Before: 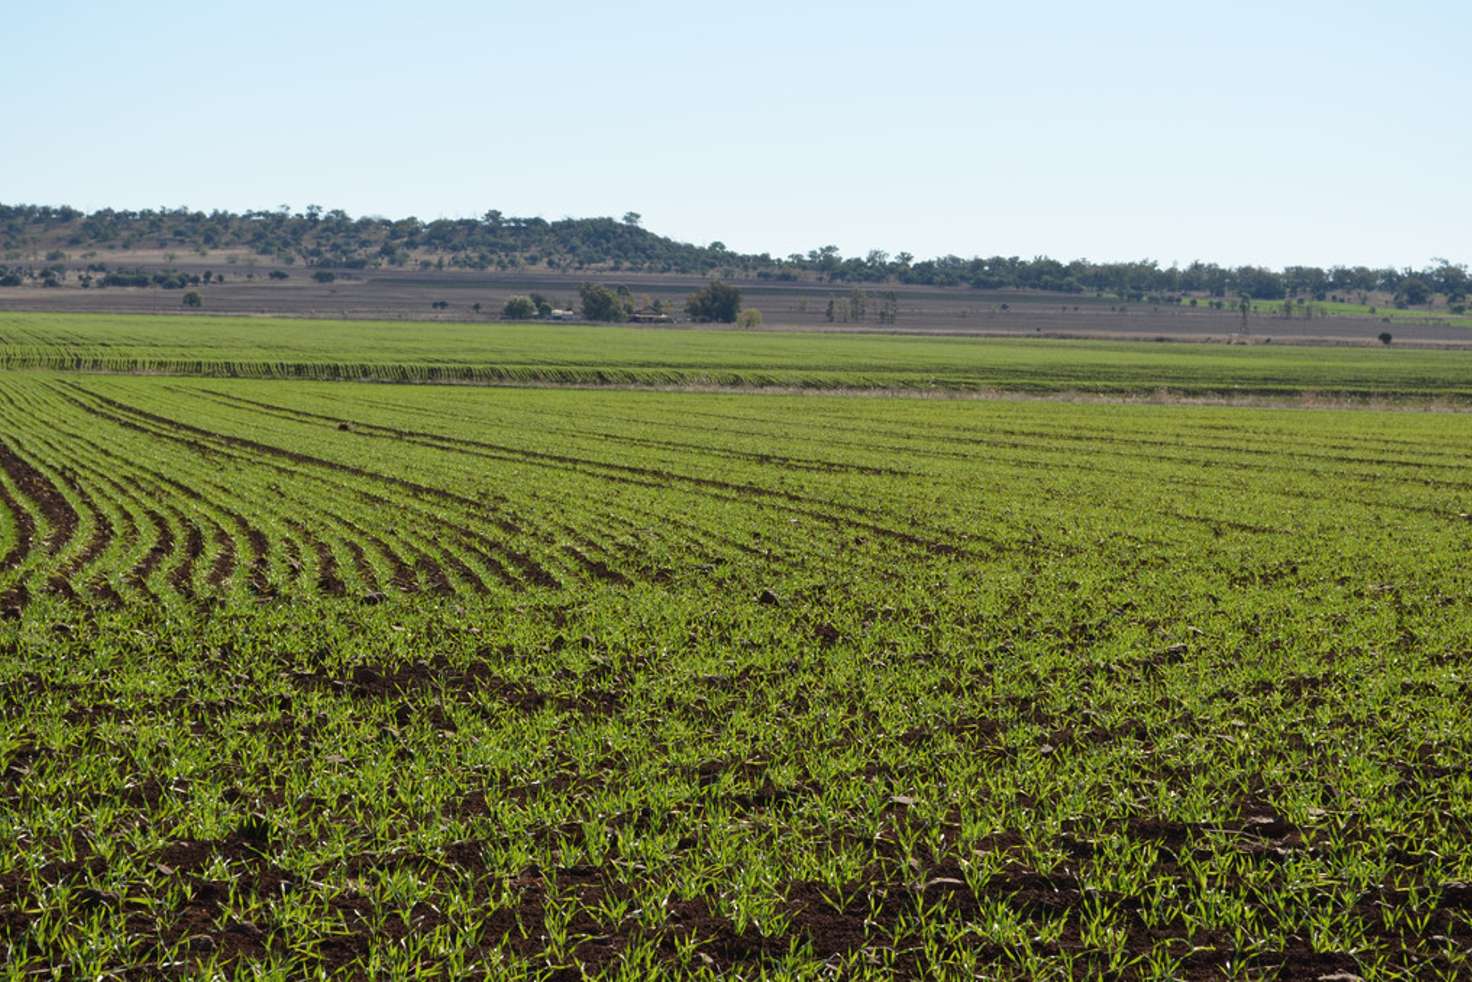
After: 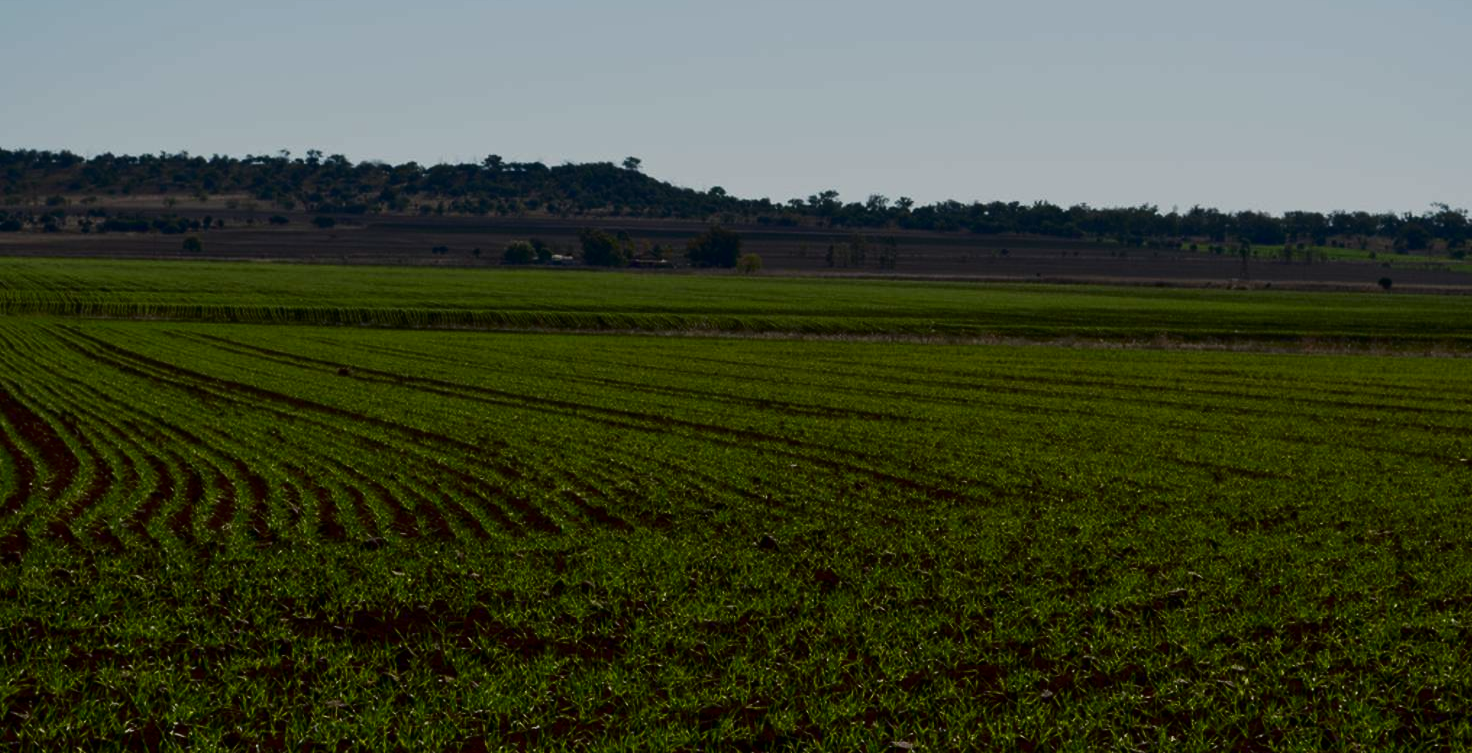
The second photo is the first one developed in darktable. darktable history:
crop: top 5.667%, bottom 17.637%
exposure: exposure -1 EV, compensate highlight preservation false
contrast brightness saturation: contrast 0.24, brightness -0.24, saturation 0.14
